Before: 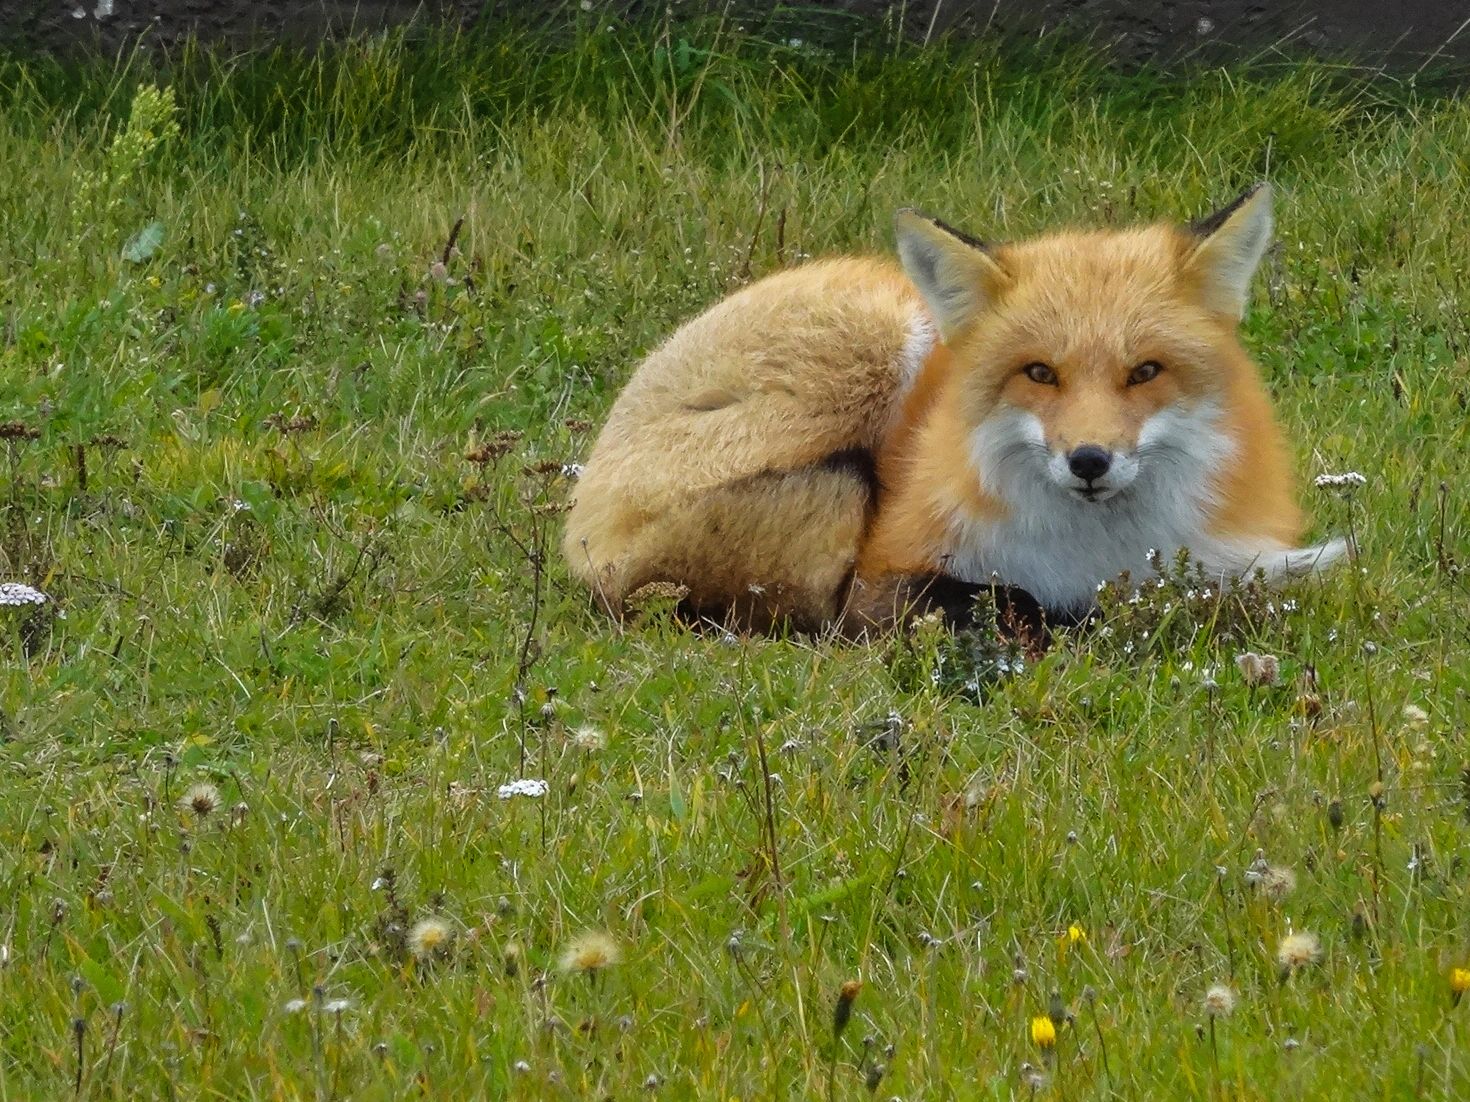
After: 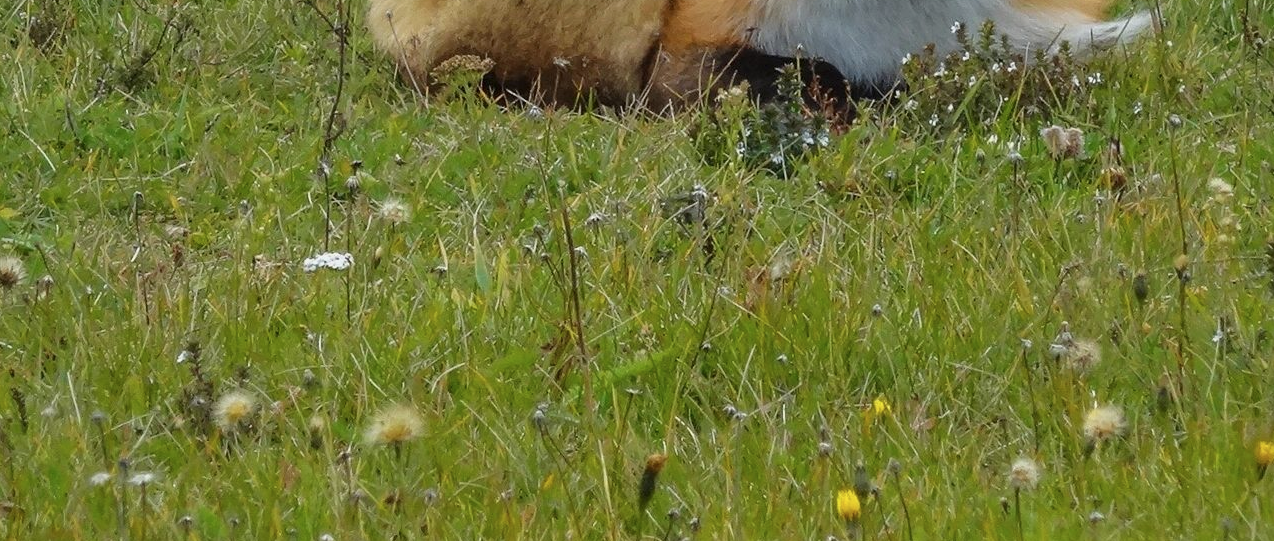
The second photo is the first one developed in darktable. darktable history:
color balance rgb: perceptual saturation grading › global saturation -0.807%, global vibrance -16.812%, contrast -6.309%
crop and rotate: left 13.281%, top 47.893%, bottom 2.949%
